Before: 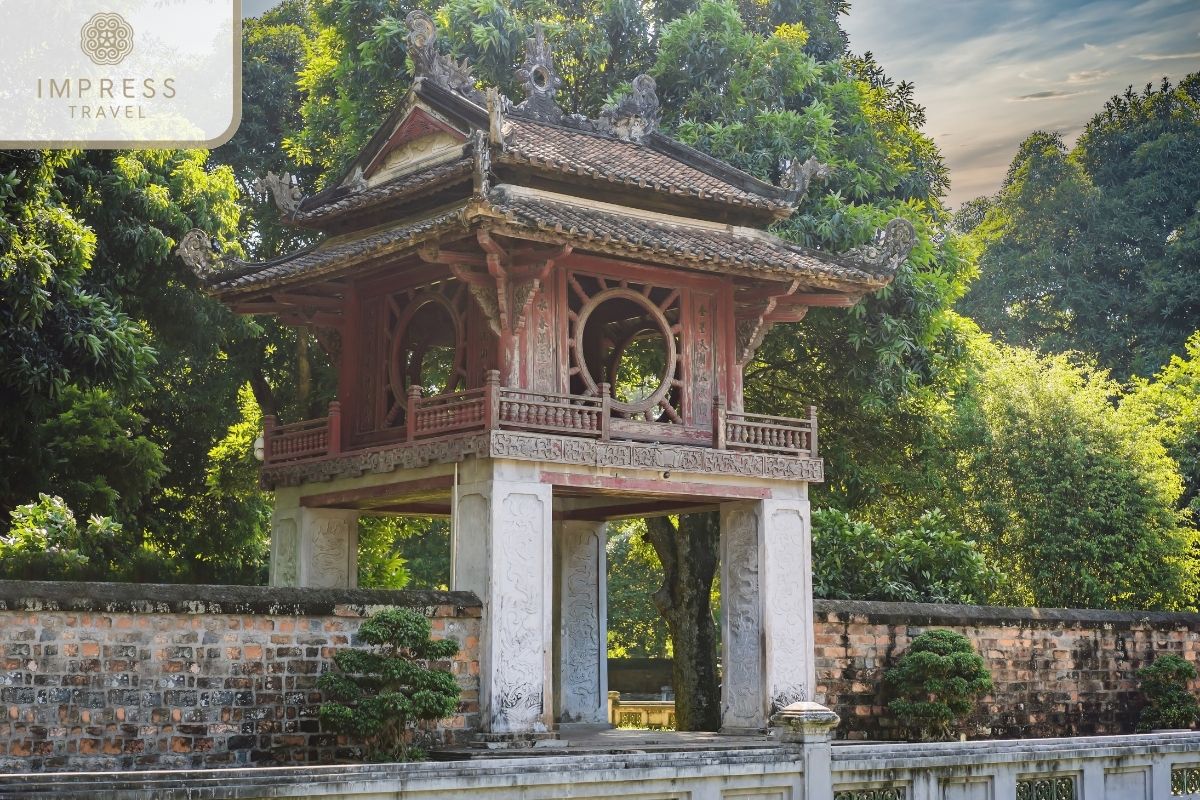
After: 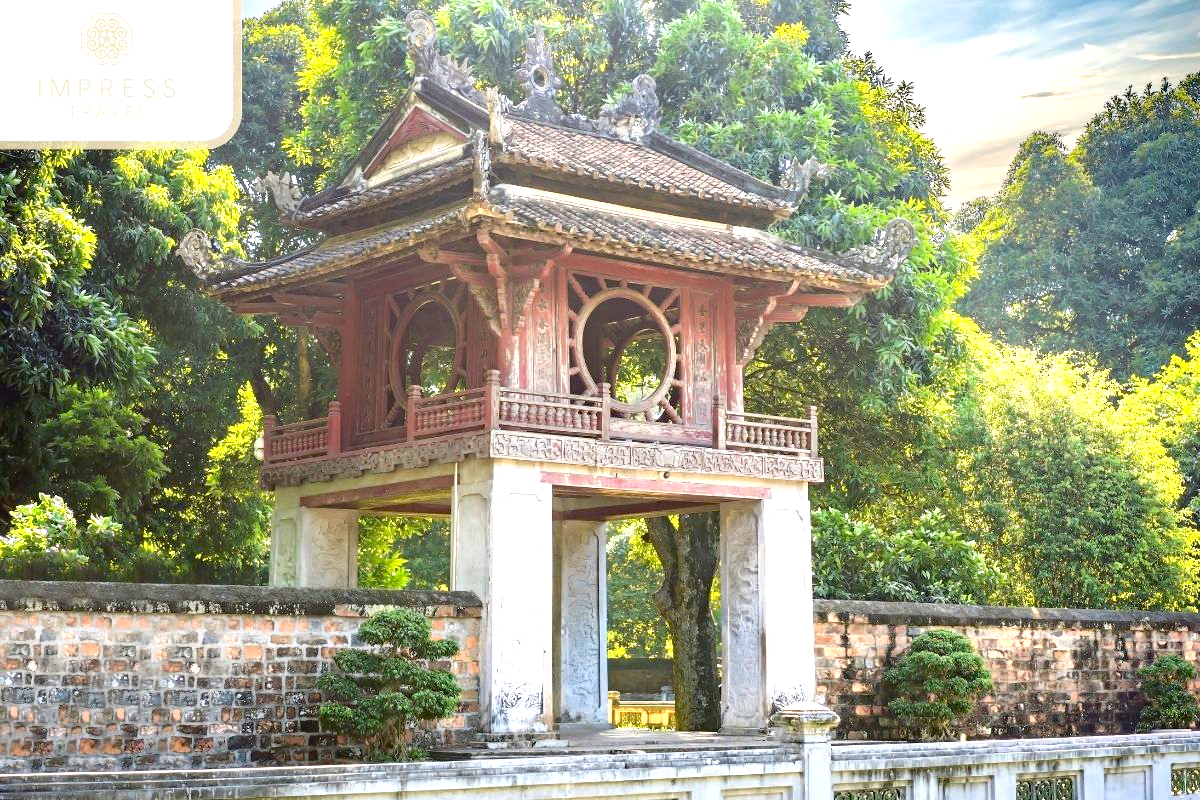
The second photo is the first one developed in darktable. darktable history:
contrast brightness saturation: contrast -0.11
exposure: black level correction 0.009, exposure 1.425 EV, compensate highlight preservation false
